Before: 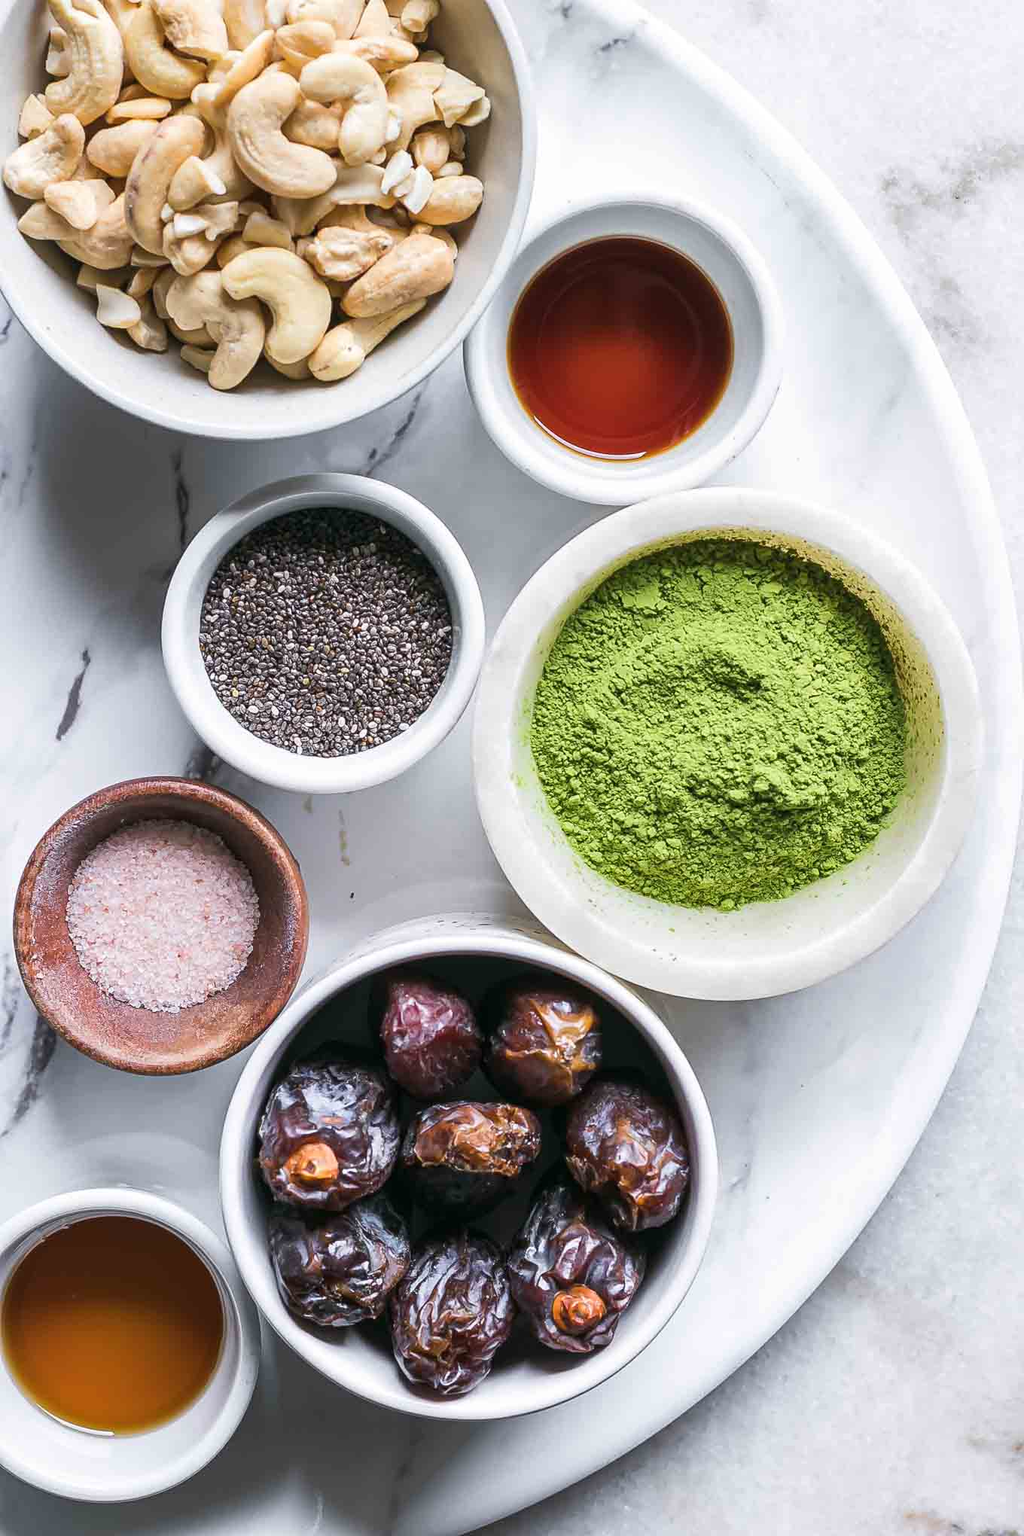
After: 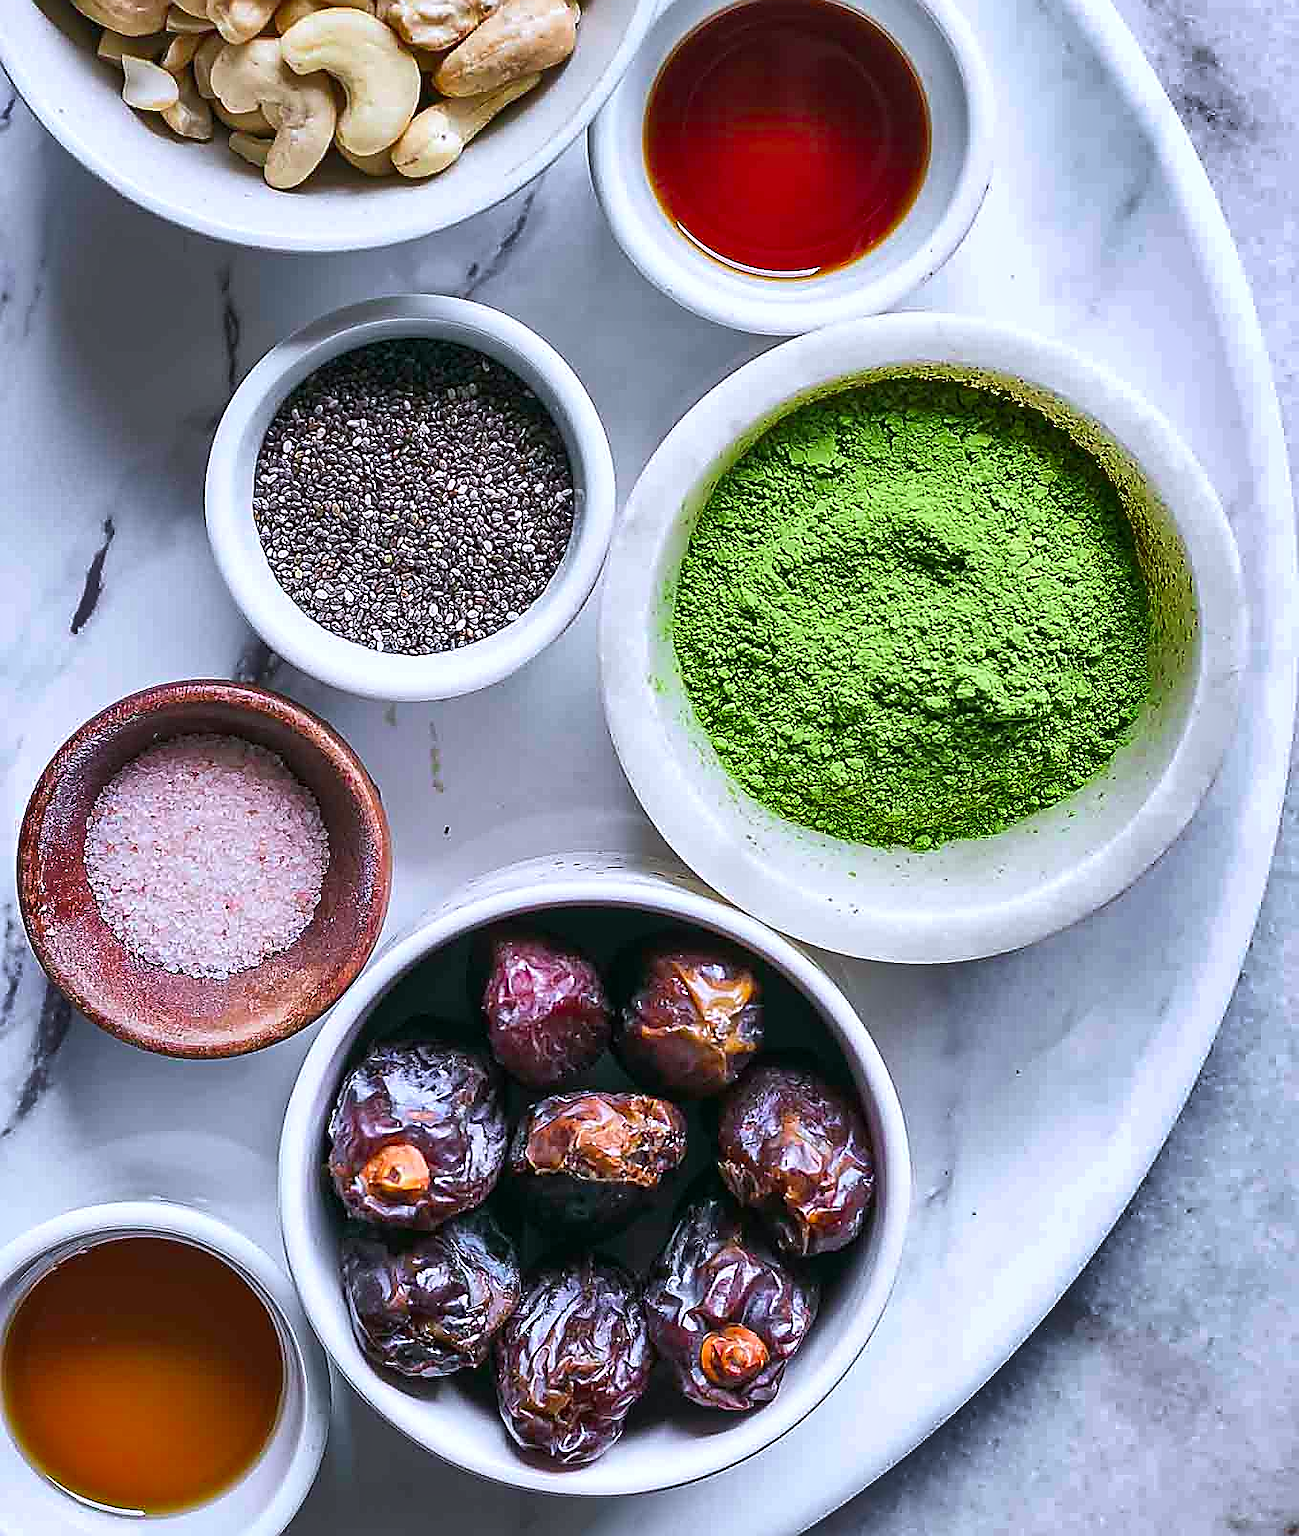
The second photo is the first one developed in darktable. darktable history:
sharpen: radius 1.423, amount 1.254, threshold 0.649
color calibration: output R [0.948, 0.091, -0.04, 0], output G [-0.3, 1.384, -0.085, 0], output B [-0.108, 0.061, 1.08, 0], illuminant as shot in camera, x 0.358, y 0.373, temperature 4628.91 K
crop and rotate: top 15.725%, bottom 5.446%
contrast brightness saturation: saturation 0.124
shadows and highlights: white point adjustment 0.084, highlights -70.95, highlights color adjustment 32.9%, soften with gaussian
